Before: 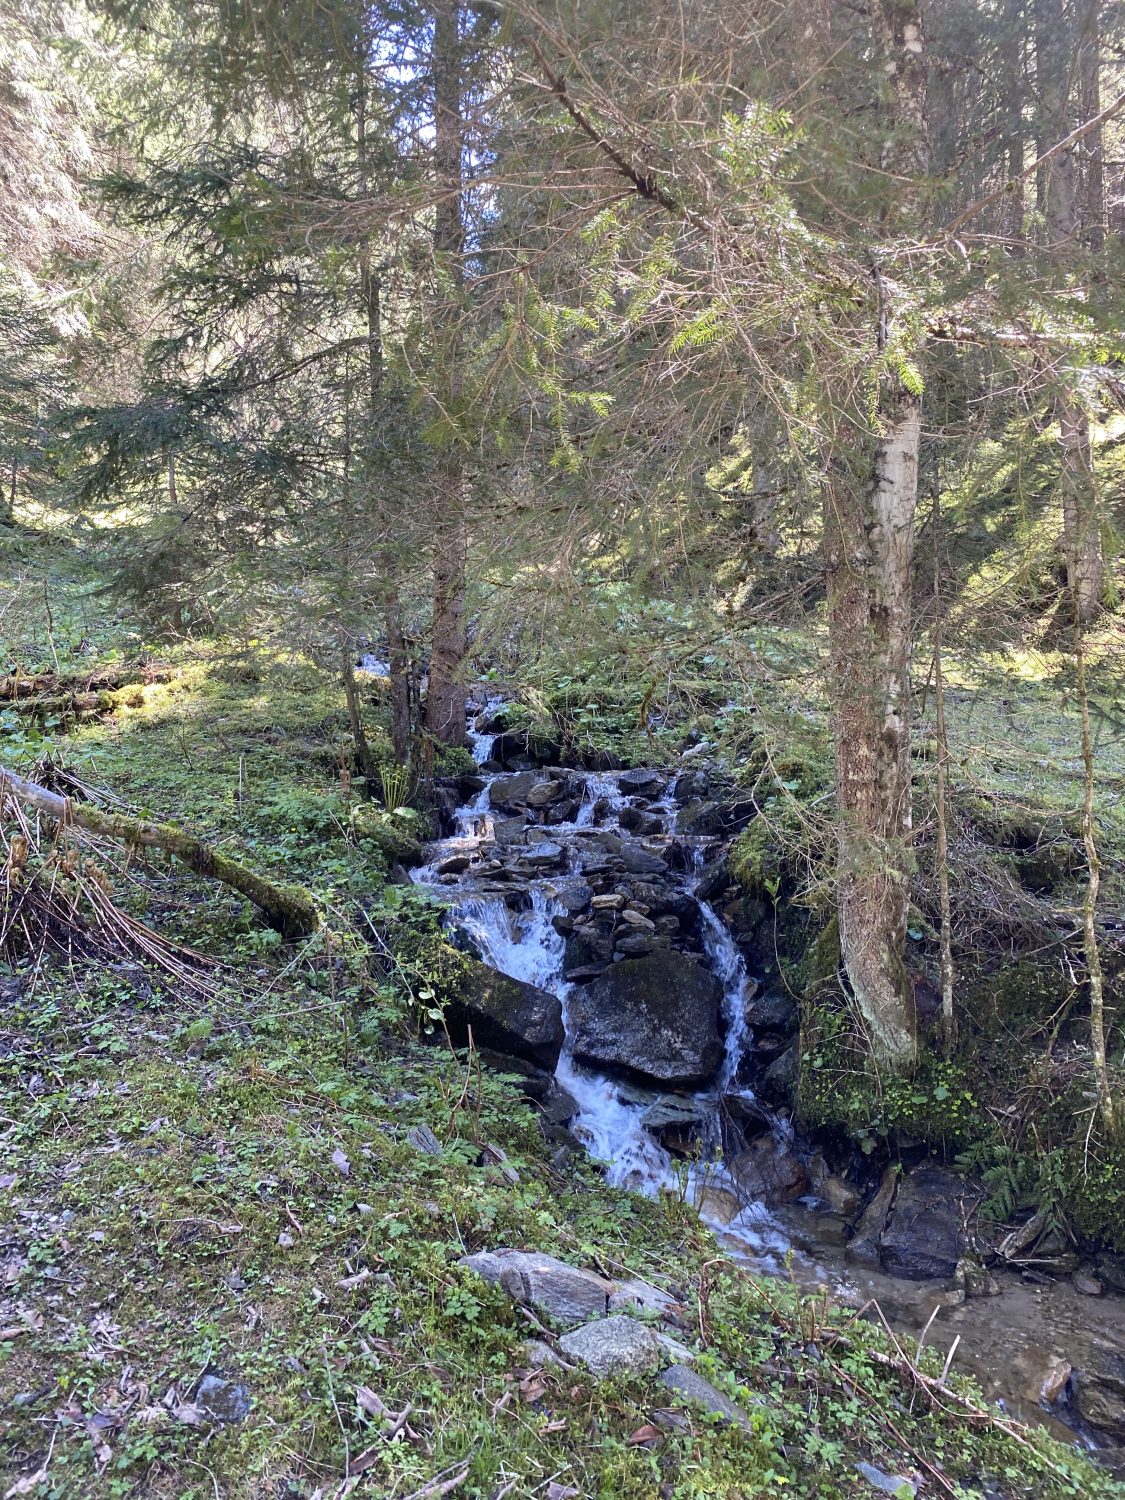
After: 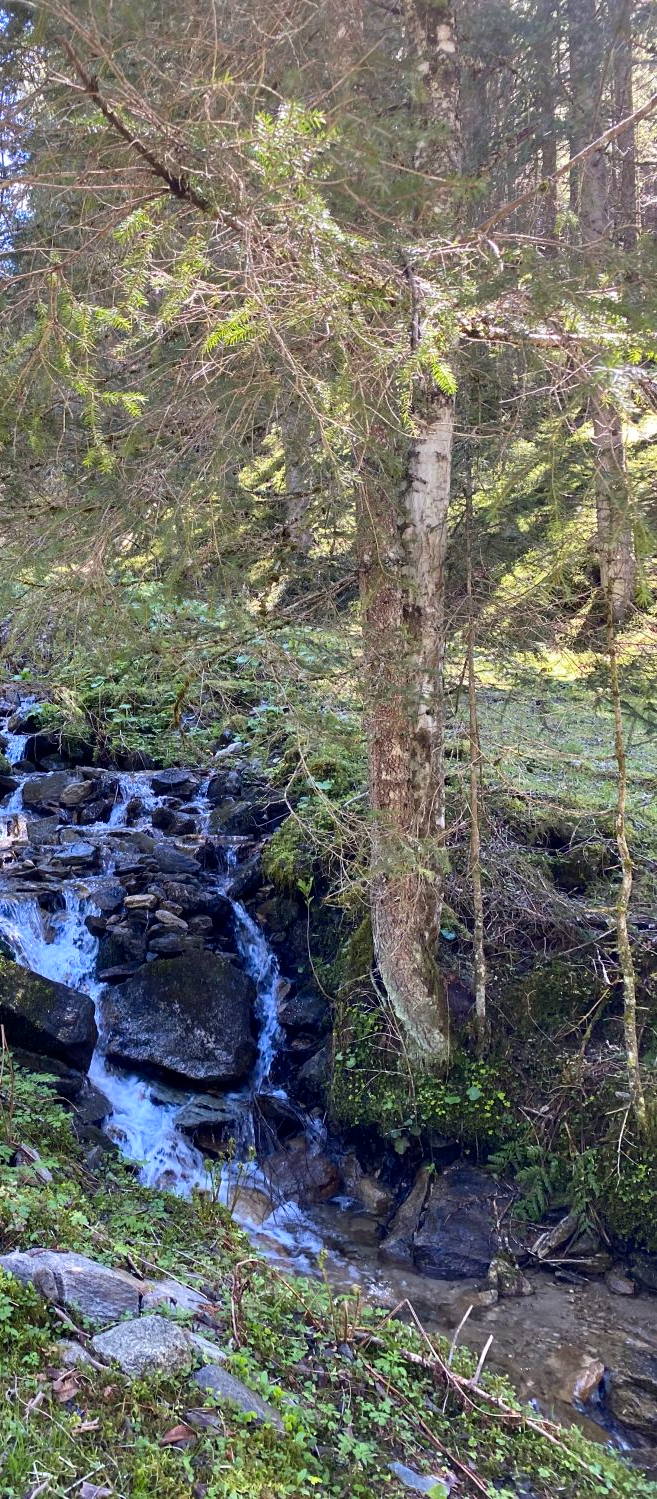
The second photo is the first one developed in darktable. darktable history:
crop: left 41.552%
exposure: black level correction 0.001, compensate highlight preservation false
contrast brightness saturation: contrast 0.094, saturation 0.278
